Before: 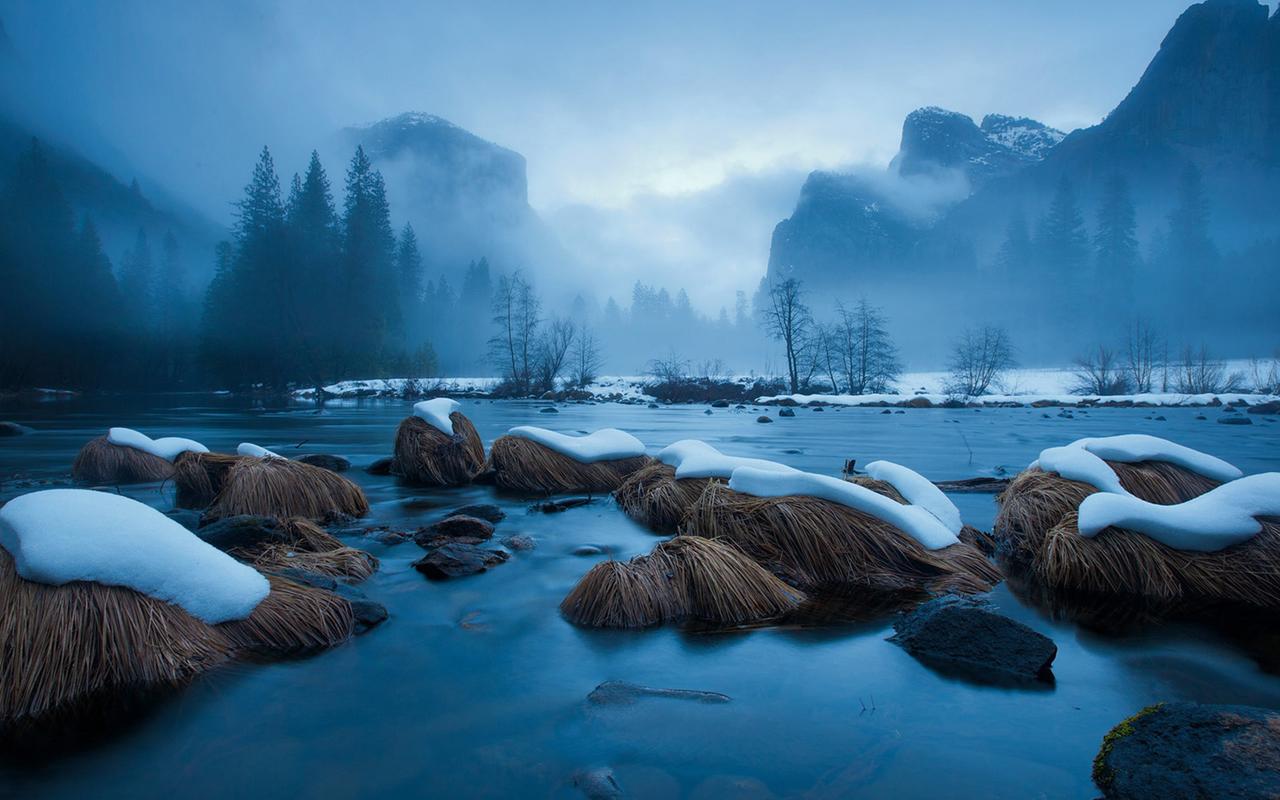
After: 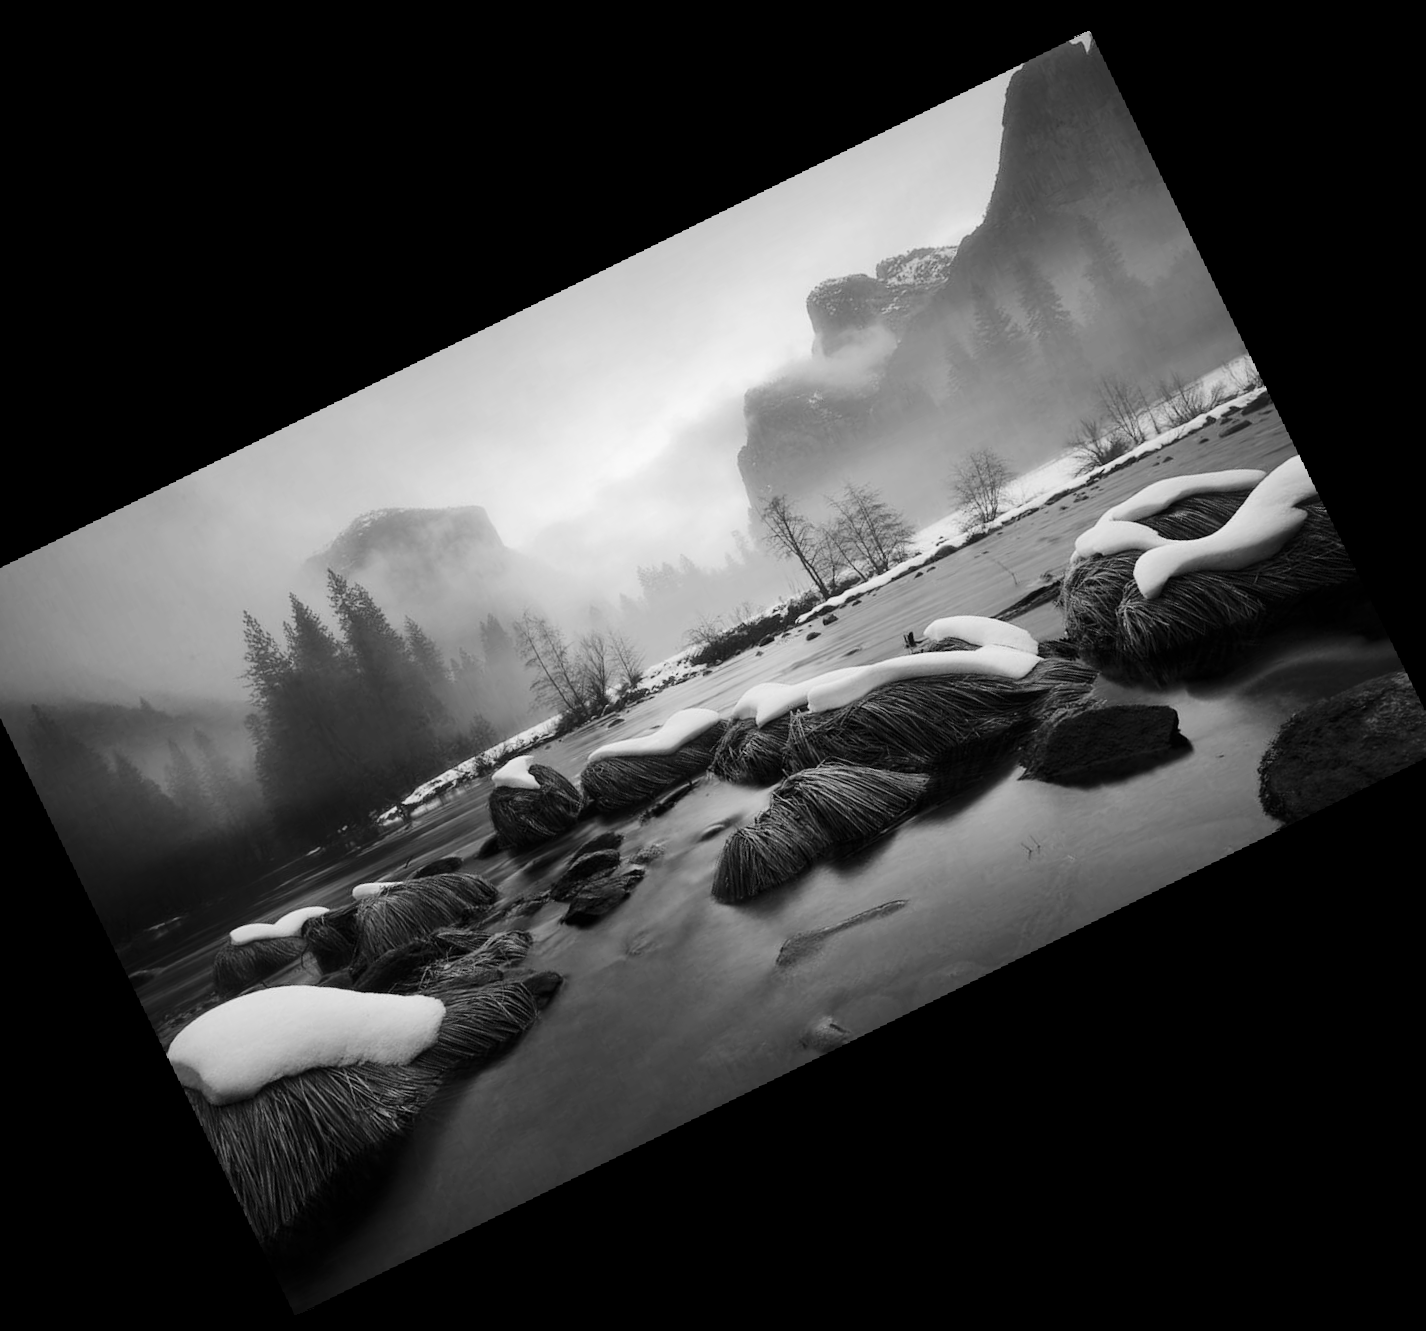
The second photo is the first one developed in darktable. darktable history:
contrast brightness saturation: saturation 0.13
base curve: curves: ch0 [(0, 0) (0.036, 0.025) (0.121, 0.166) (0.206, 0.329) (0.605, 0.79) (1, 1)], preserve colors none
crop and rotate: angle 19.43°, left 6.812%, right 4.125%, bottom 1.087%
rotate and perspective: rotation -6.83°, automatic cropping off
monochrome: on, module defaults
